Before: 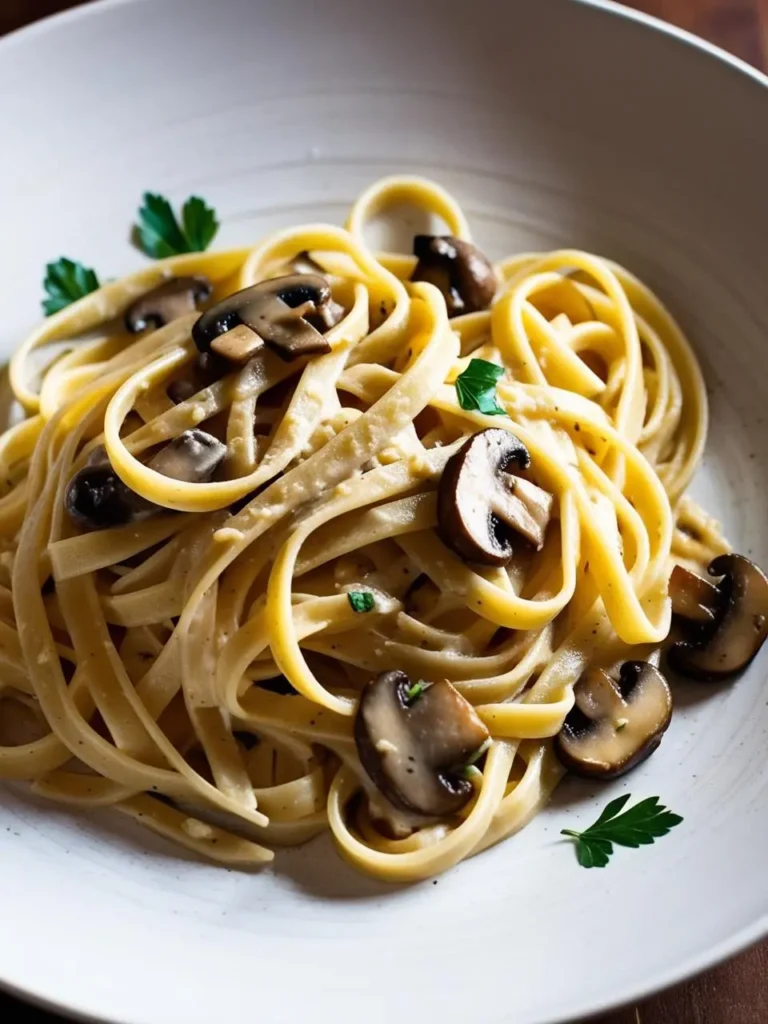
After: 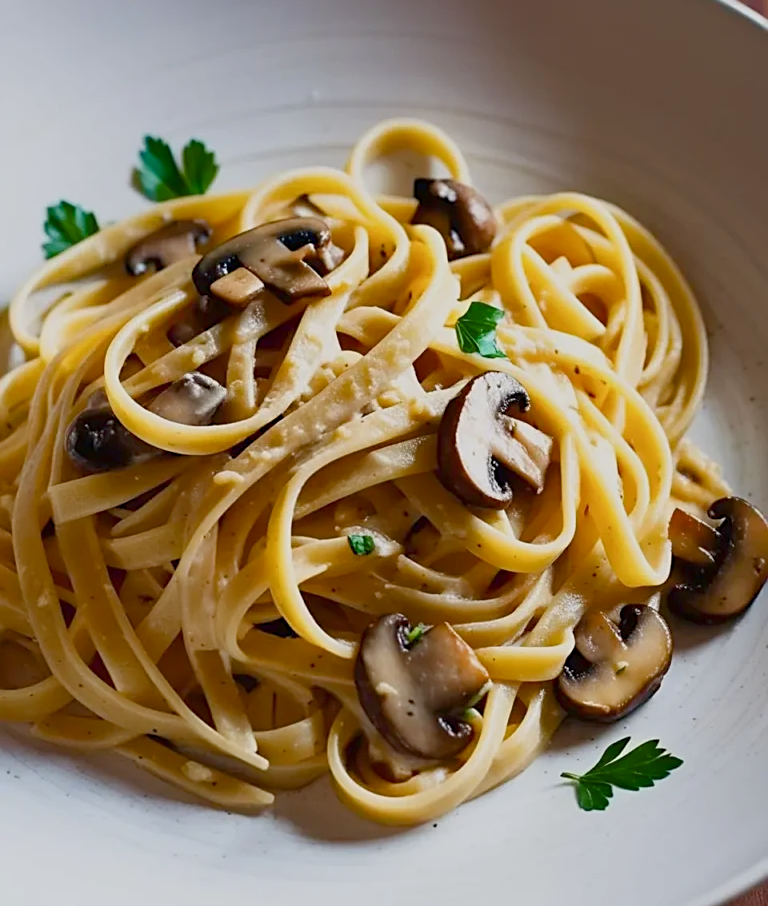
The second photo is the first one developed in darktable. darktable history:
tone equalizer: on, module defaults
color balance rgb: linear chroma grading › shadows 31.629%, linear chroma grading › global chroma -2.251%, linear chroma grading › mid-tones 3.826%, perceptual saturation grading › global saturation 0.224%, hue shift -2.65°, contrast -20.986%
sharpen: on, module defaults
crop and rotate: top 5.585%, bottom 5.884%
